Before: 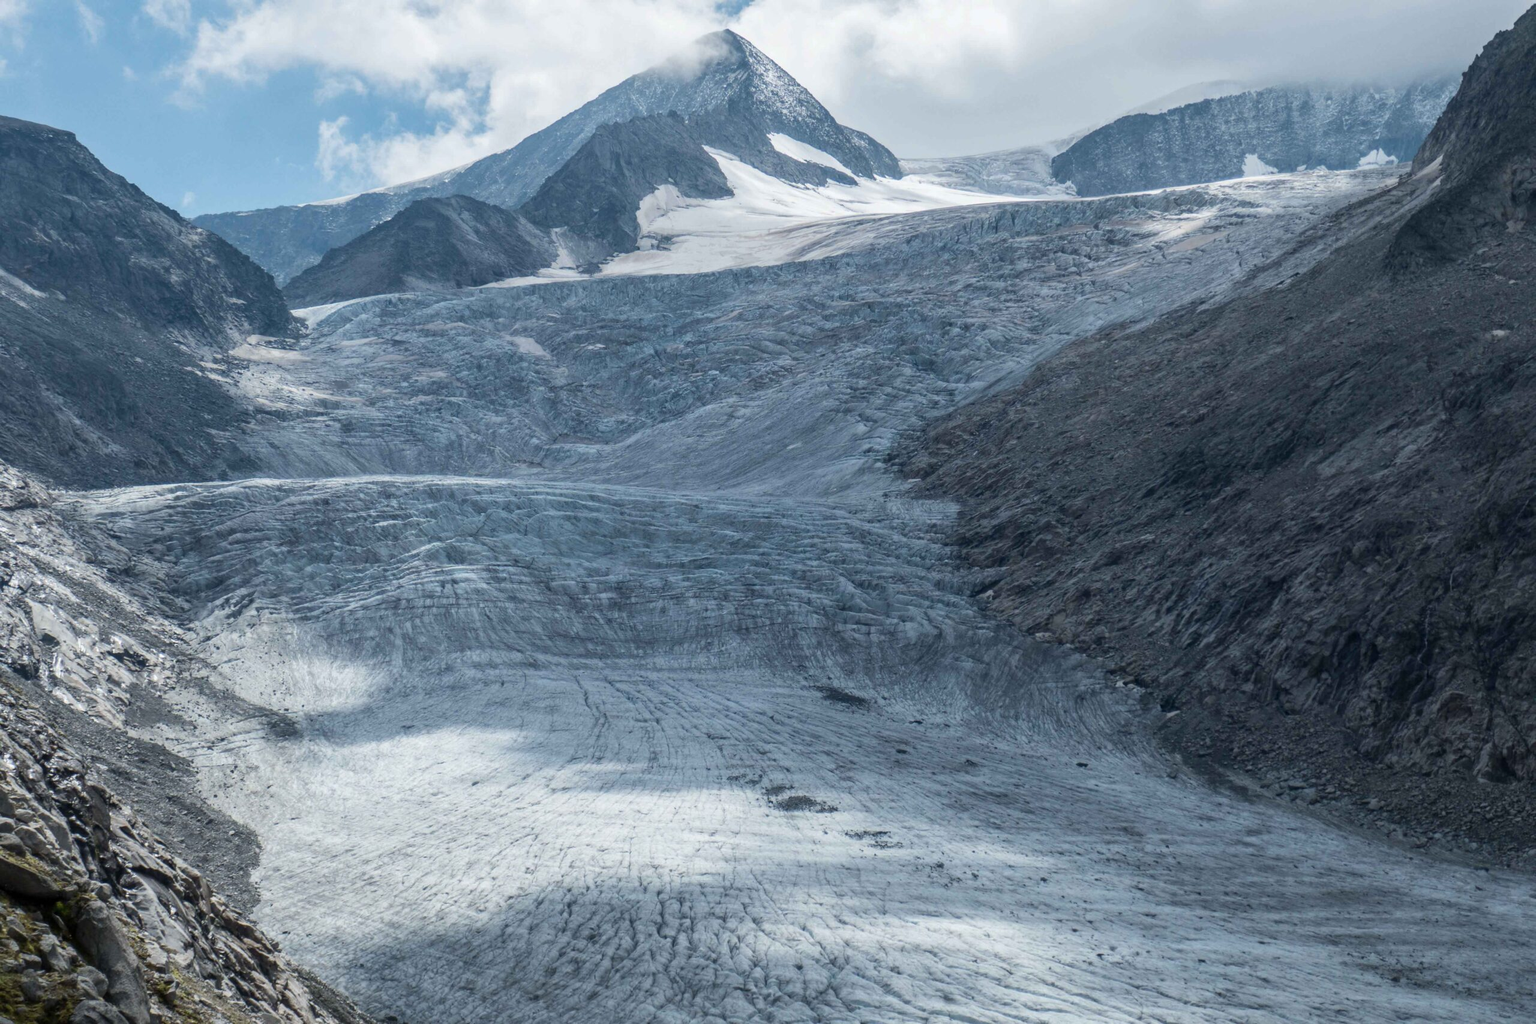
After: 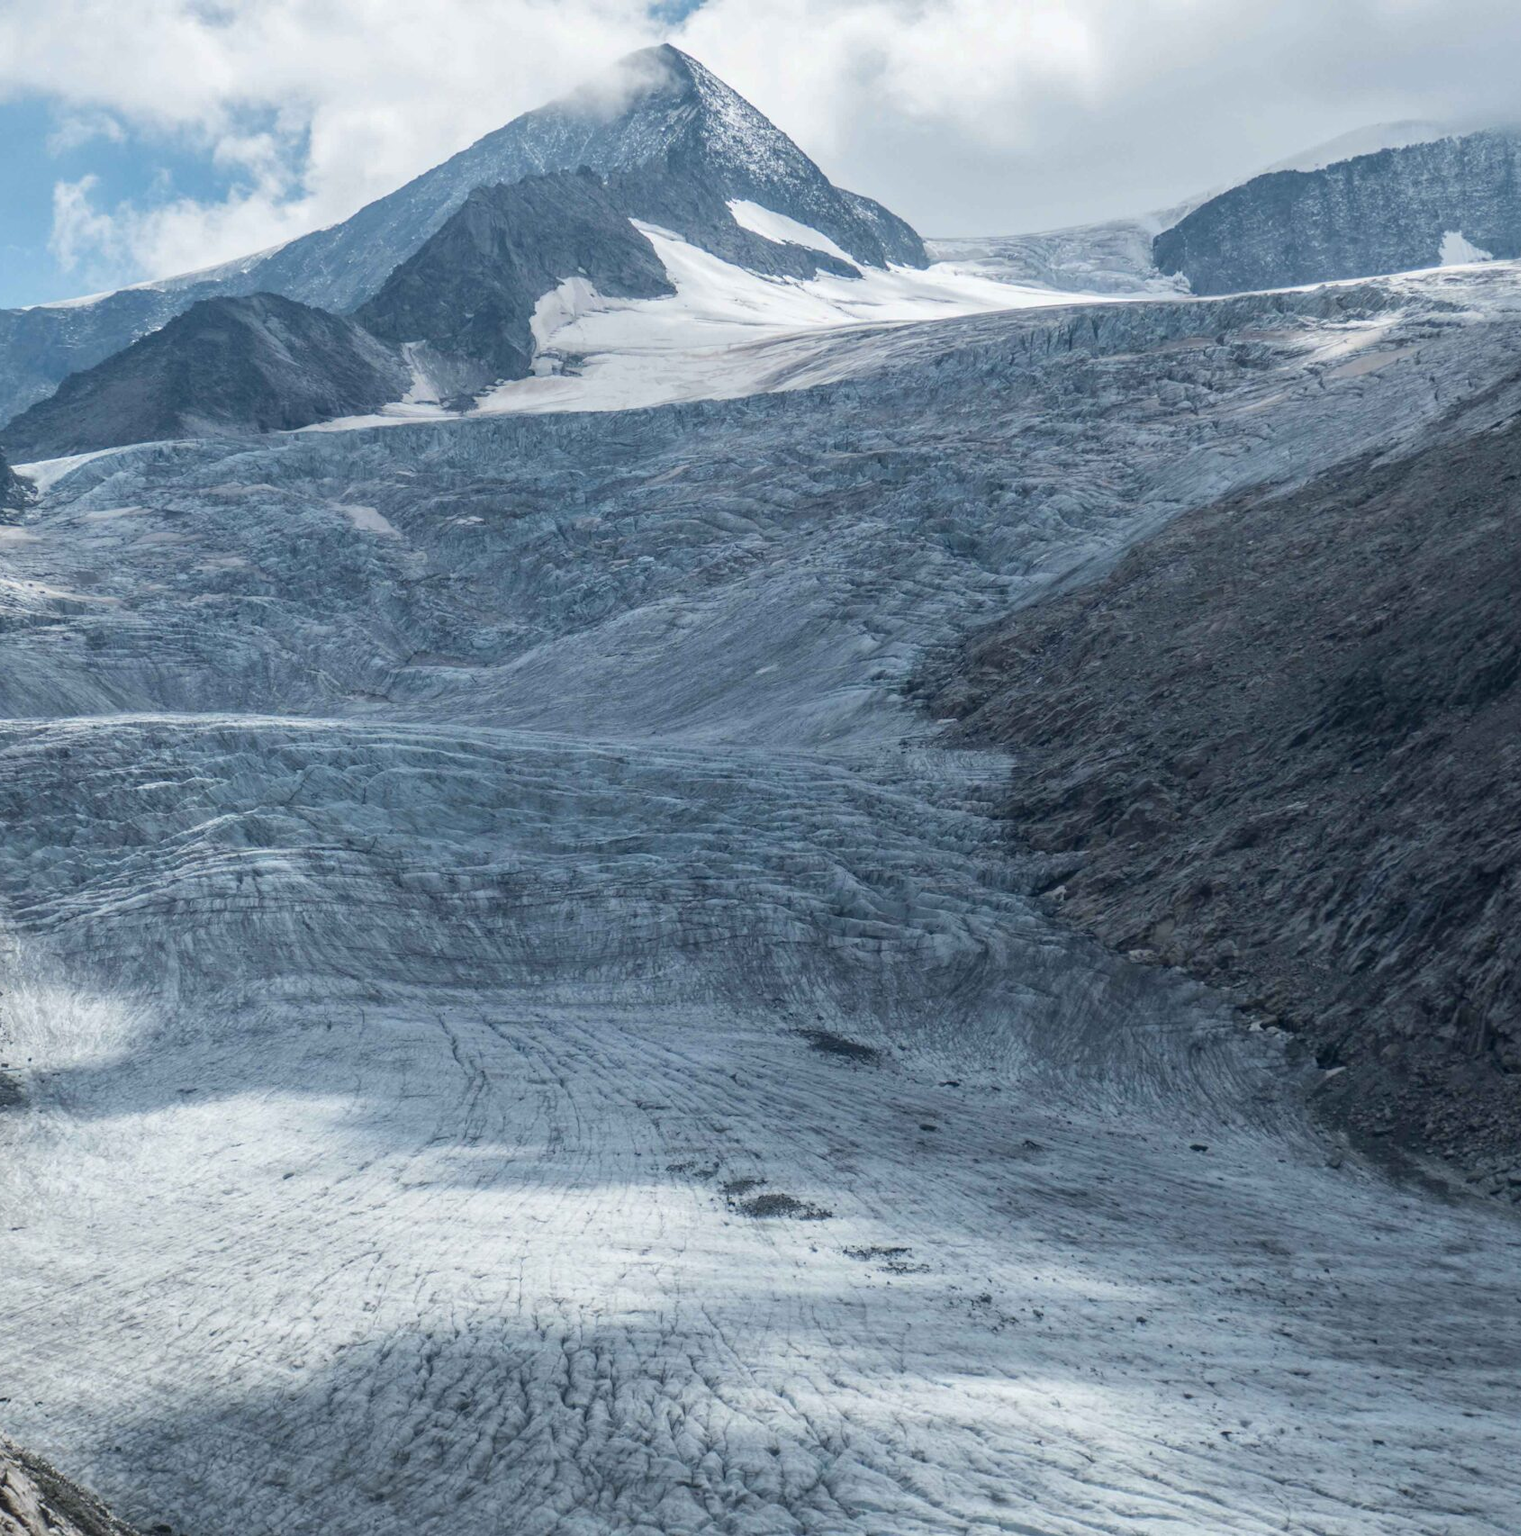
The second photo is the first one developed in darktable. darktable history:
tone equalizer: on, module defaults
crop and rotate: left 18.442%, right 15.508%
